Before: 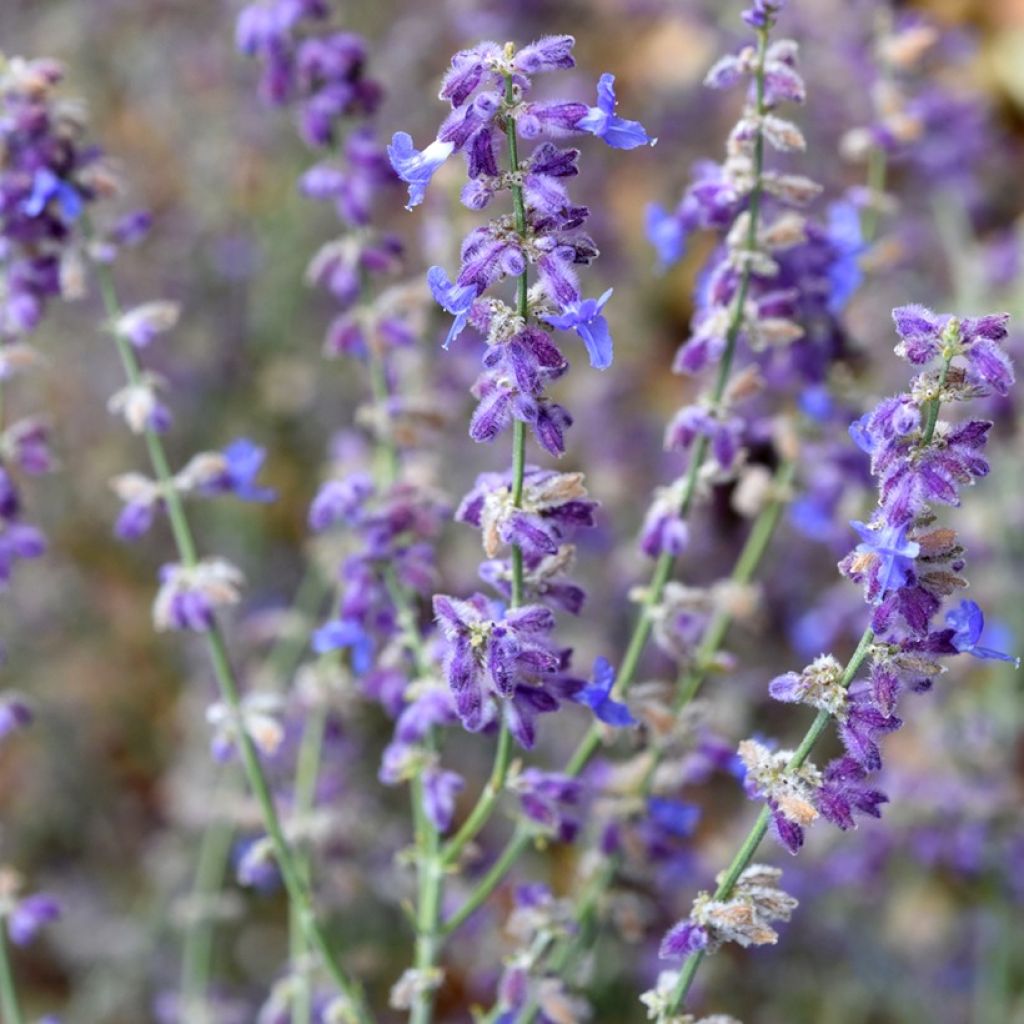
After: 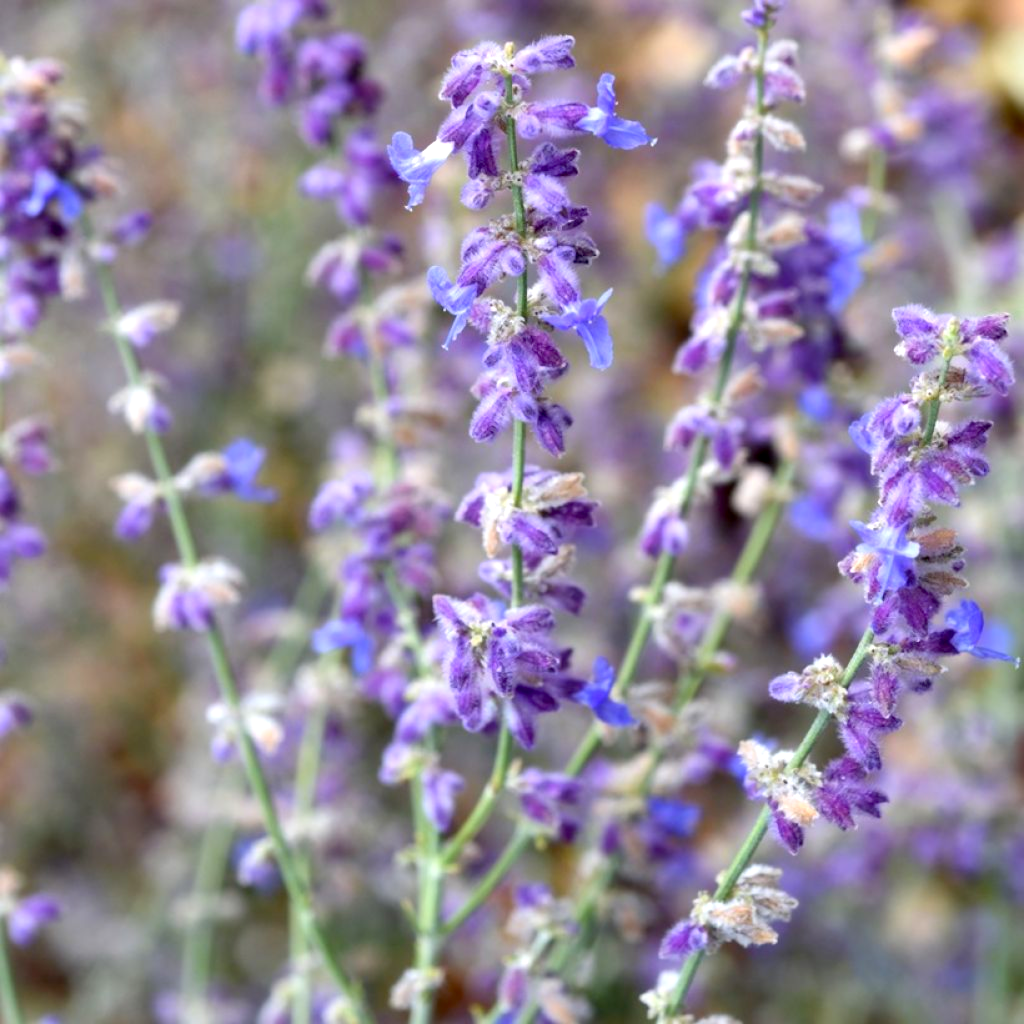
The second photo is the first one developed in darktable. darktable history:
exposure: black level correction 0.004, exposure 0.417 EV, compensate highlight preservation false
contrast equalizer: y [[0.5, 0.5, 0.5, 0.512, 0.552, 0.62], [0.5 ×6], [0.5 ×4, 0.504, 0.553], [0 ×6], [0 ×6]], mix -0.984
